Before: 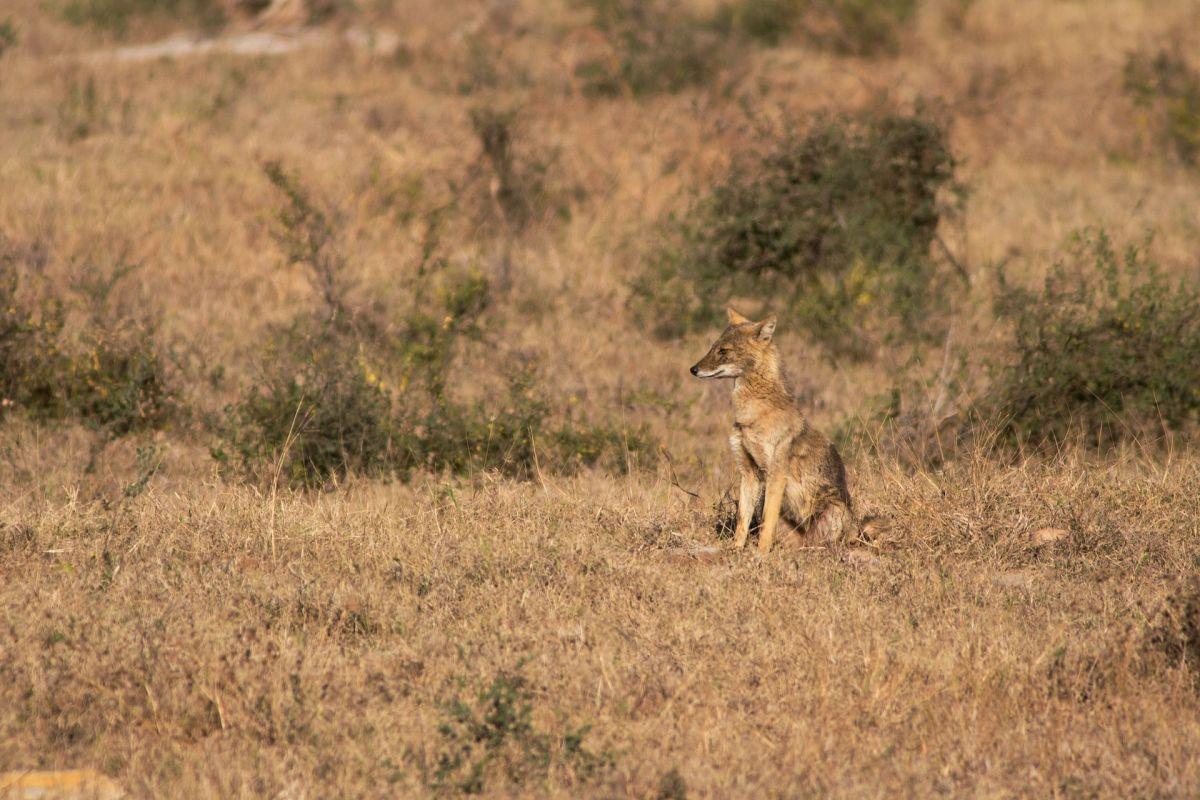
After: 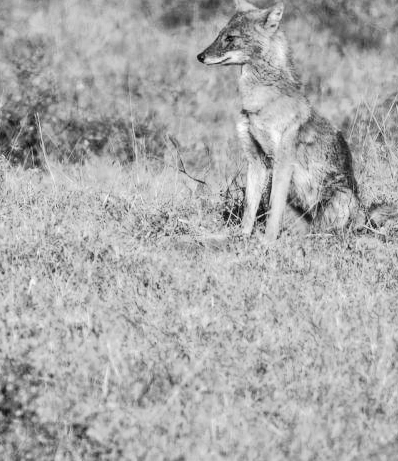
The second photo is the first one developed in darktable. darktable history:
tone curve: curves: ch0 [(0, 0) (0.003, 0.005) (0.011, 0.011) (0.025, 0.022) (0.044, 0.038) (0.069, 0.062) (0.1, 0.091) (0.136, 0.128) (0.177, 0.183) (0.224, 0.246) (0.277, 0.325) (0.335, 0.403) (0.399, 0.473) (0.468, 0.557) (0.543, 0.638) (0.623, 0.709) (0.709, 0.782) (0.801, 0.847) (0.898, 0.923) (1, 1)], preserve colors none
crop: left 41.123%, top 39.154%, right 25.639%, bottom 3.136%
contrast brightness saturation: contrast 0.225, brightness 0.102, saturation 0.288
color zones: curves: ch0 [(0.002, 0.593) (0.143, 0.417) (0.285, 0.541) (0.455, 0.289) (0.608, 0.327) (0.727, 0.283) (0.869, 0.571) (1, 0.603)]; ch1 [(0, 0) (0.143, 0) (0.286, 0) (0.429, 0) (0.571, 0) (0.714, 0) (0.857, 0)]
local contrast: on, module defaults
